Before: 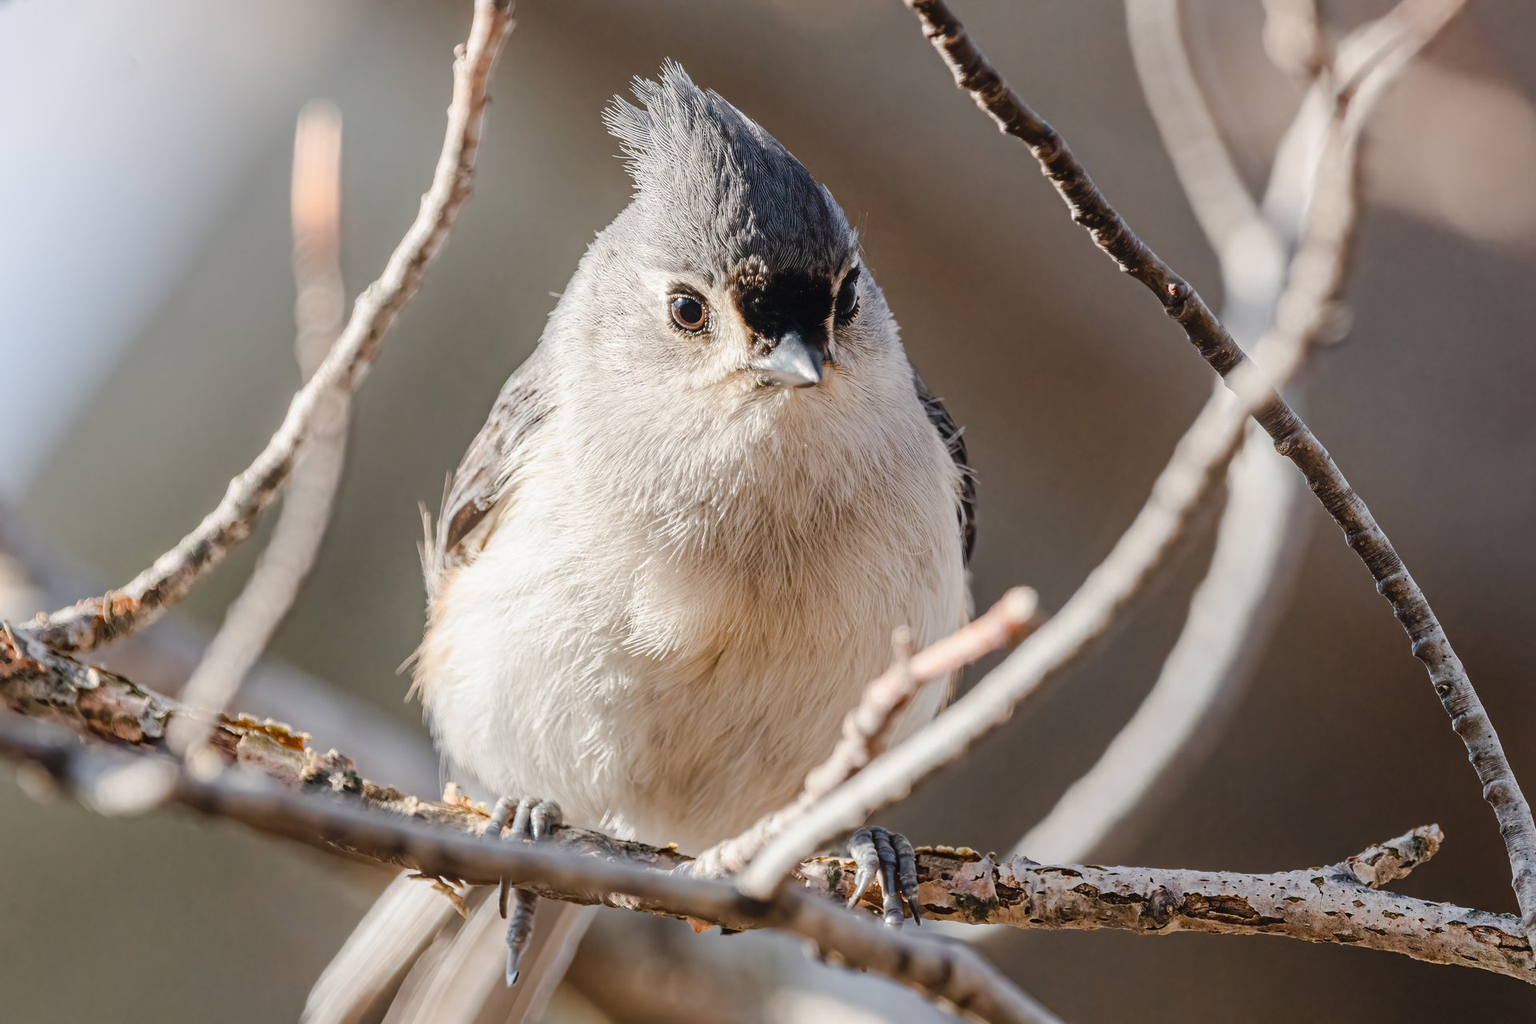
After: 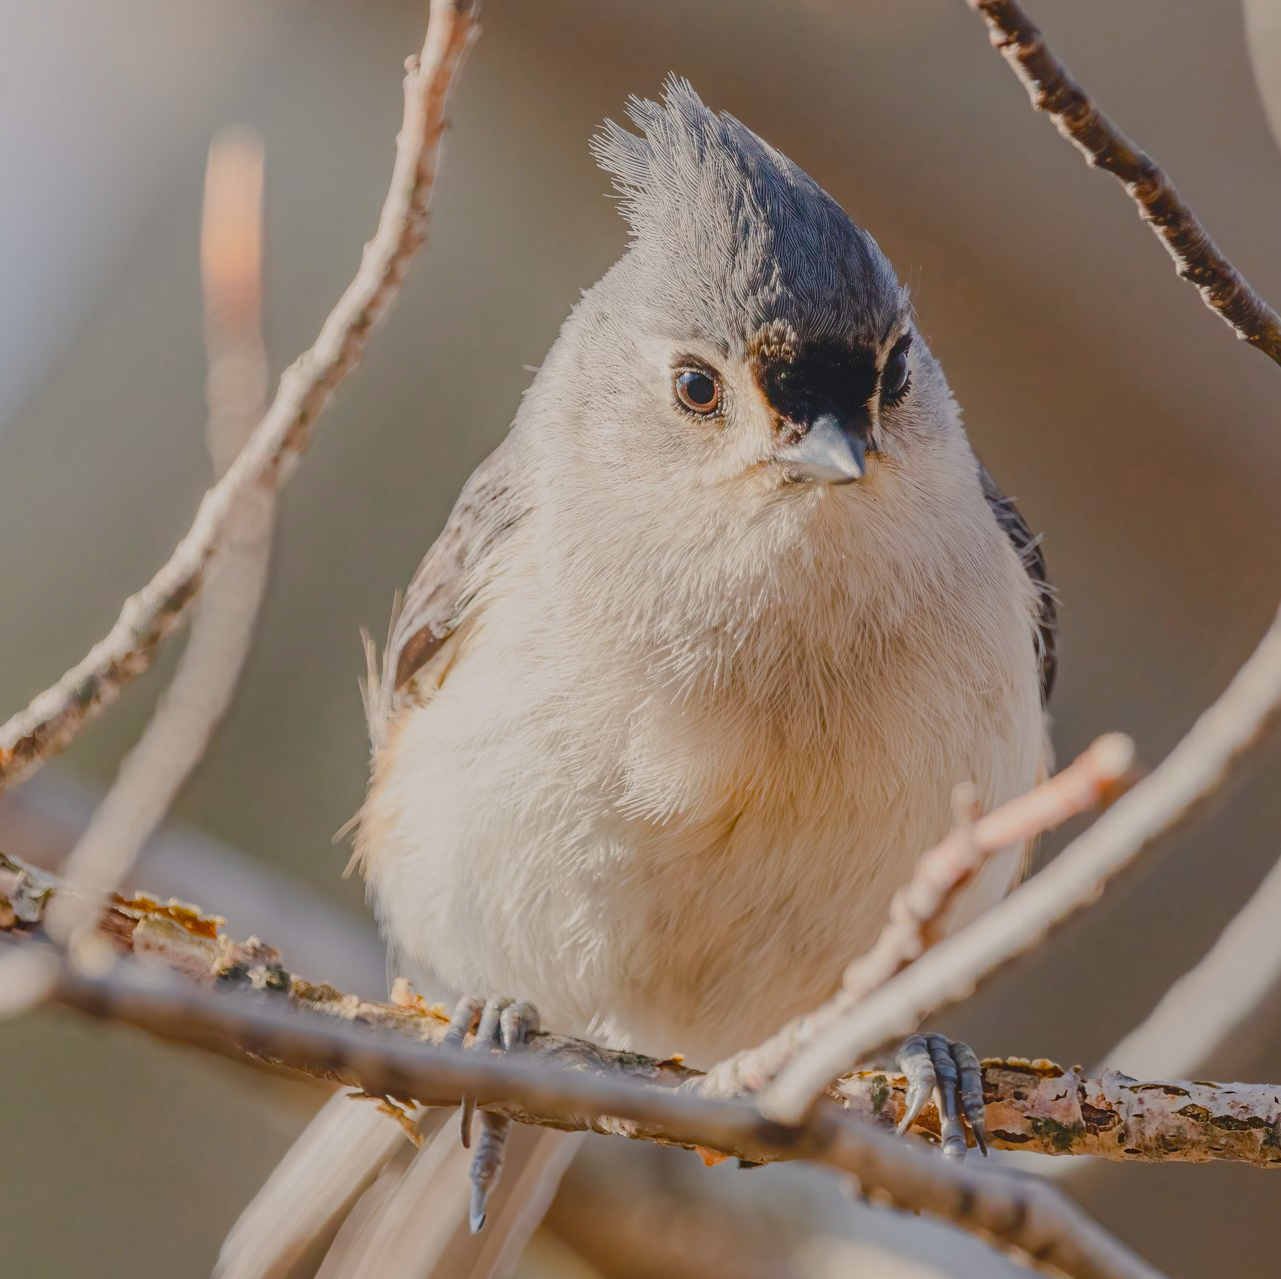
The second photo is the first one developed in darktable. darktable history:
crop and rotate: left 8.531%, right 24.716%
color correction: highlights b* -0.018
color balance rgb: highlights gain › chroma 1.049%, highlights gain › hue 60.03°, perceptual saturation grading › global saturation 25.474%, contrast -29.915%
